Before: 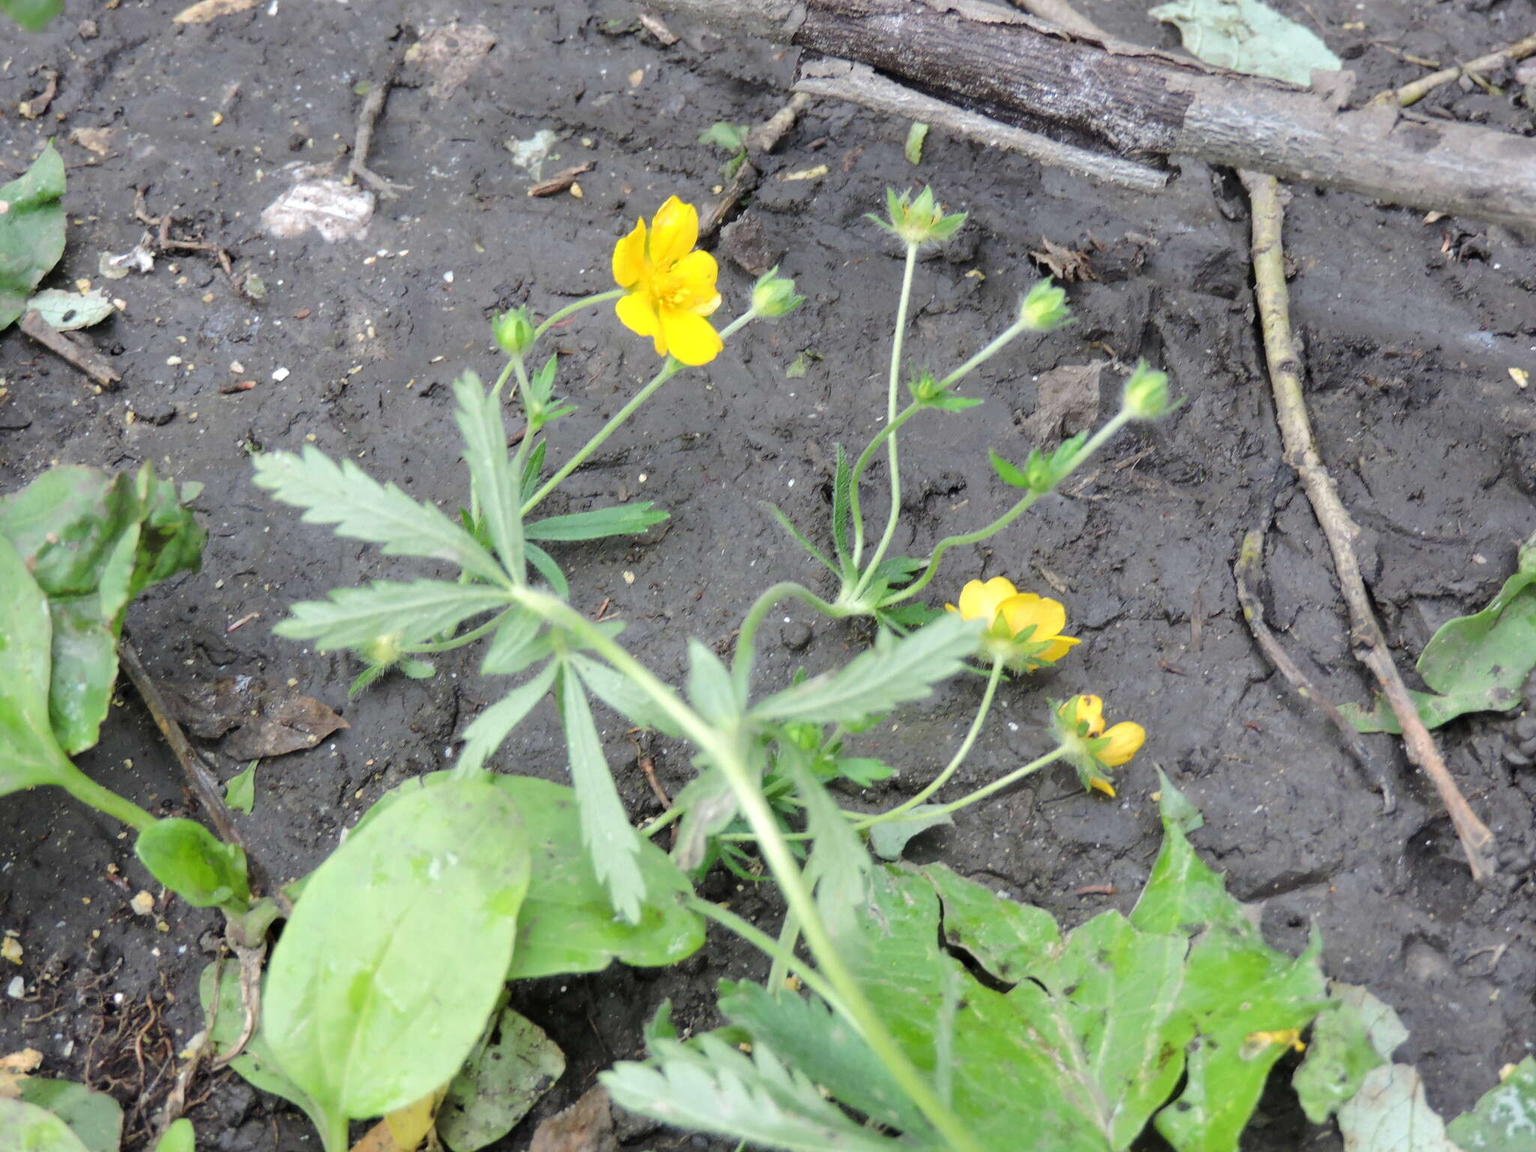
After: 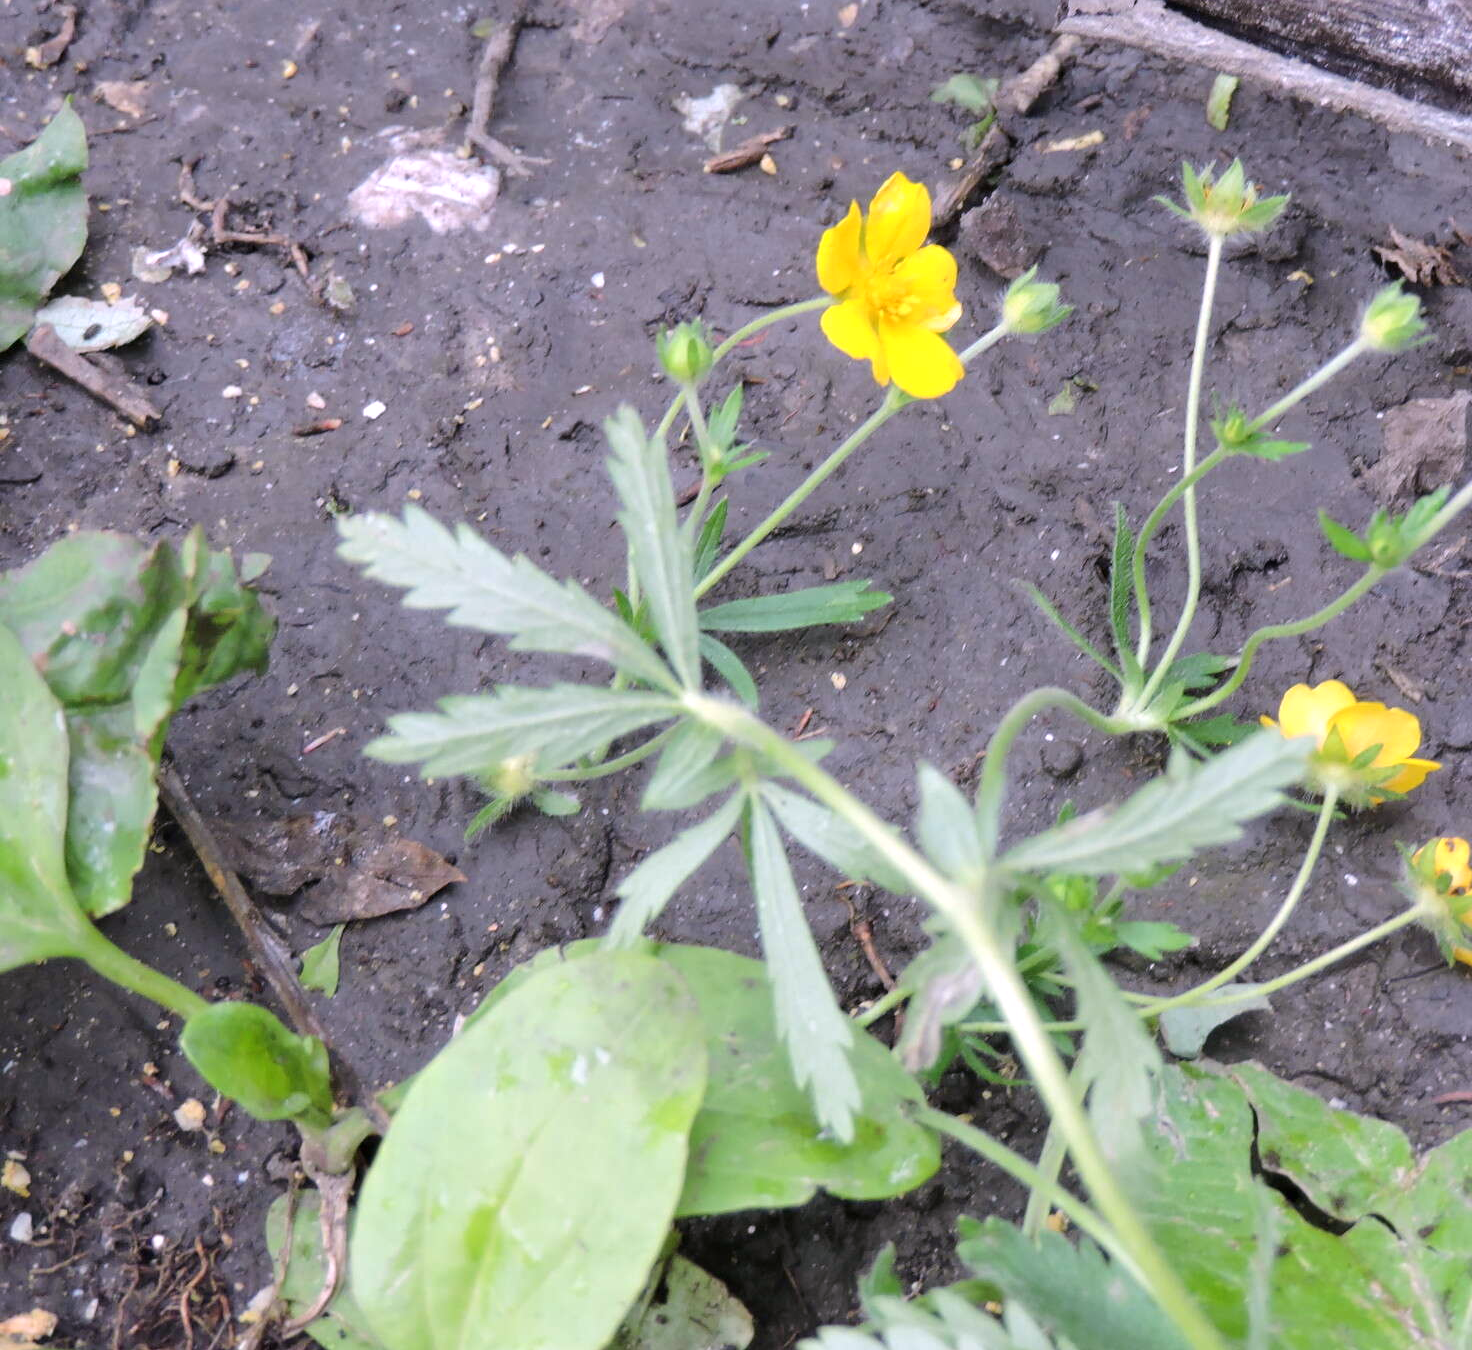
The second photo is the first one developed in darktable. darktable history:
white balance: red 1.066, blue 1.119
crop: top 5.803%, right 27.864%, bottom 5.804%
